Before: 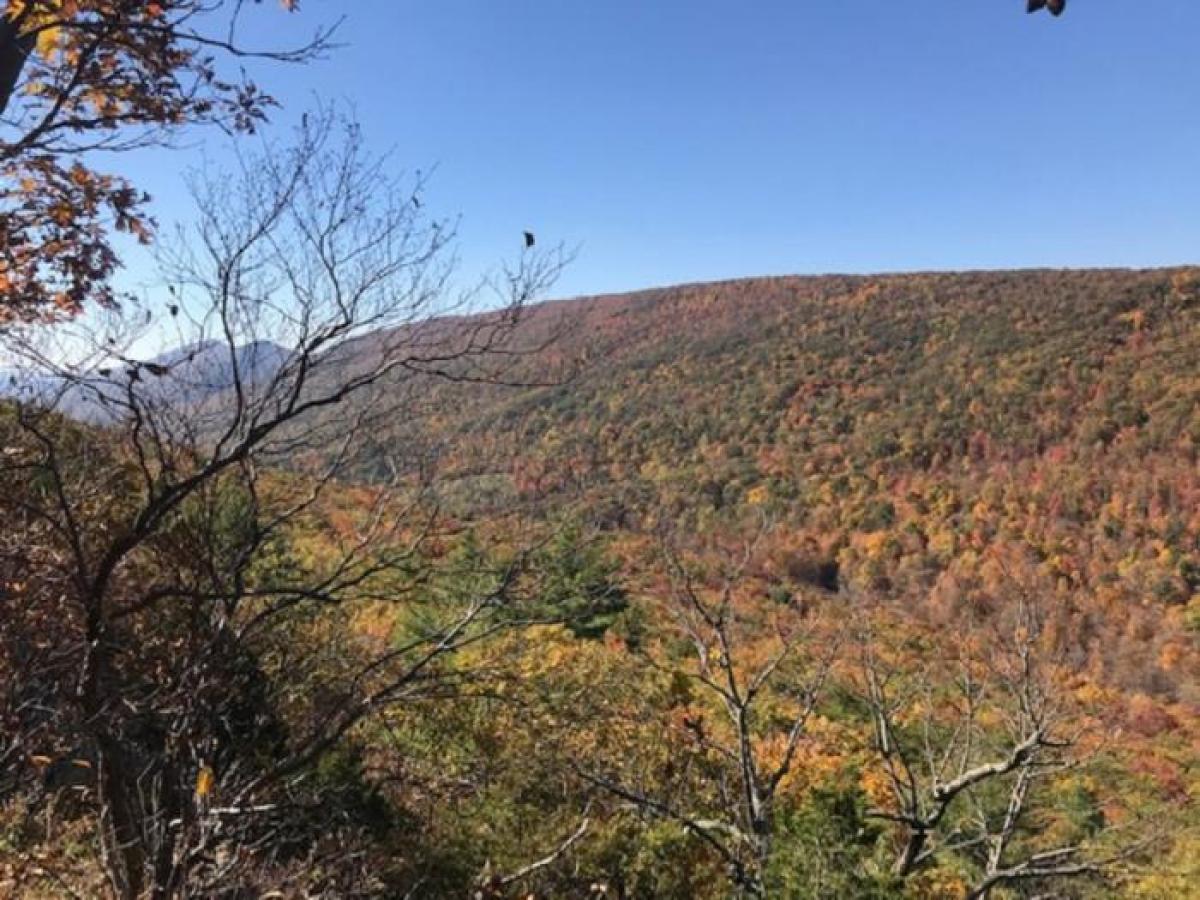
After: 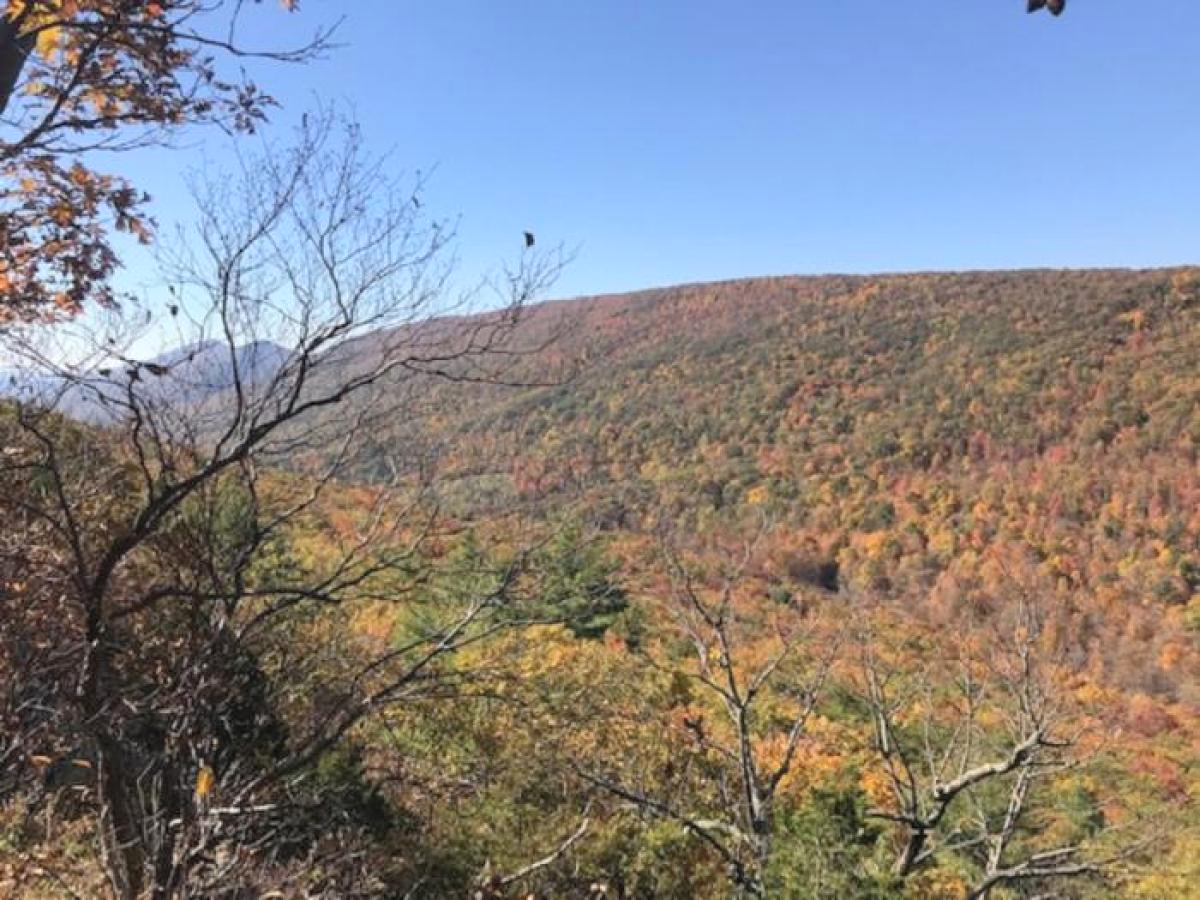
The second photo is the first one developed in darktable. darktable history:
contrast brightness saturation: brightness 0.145
